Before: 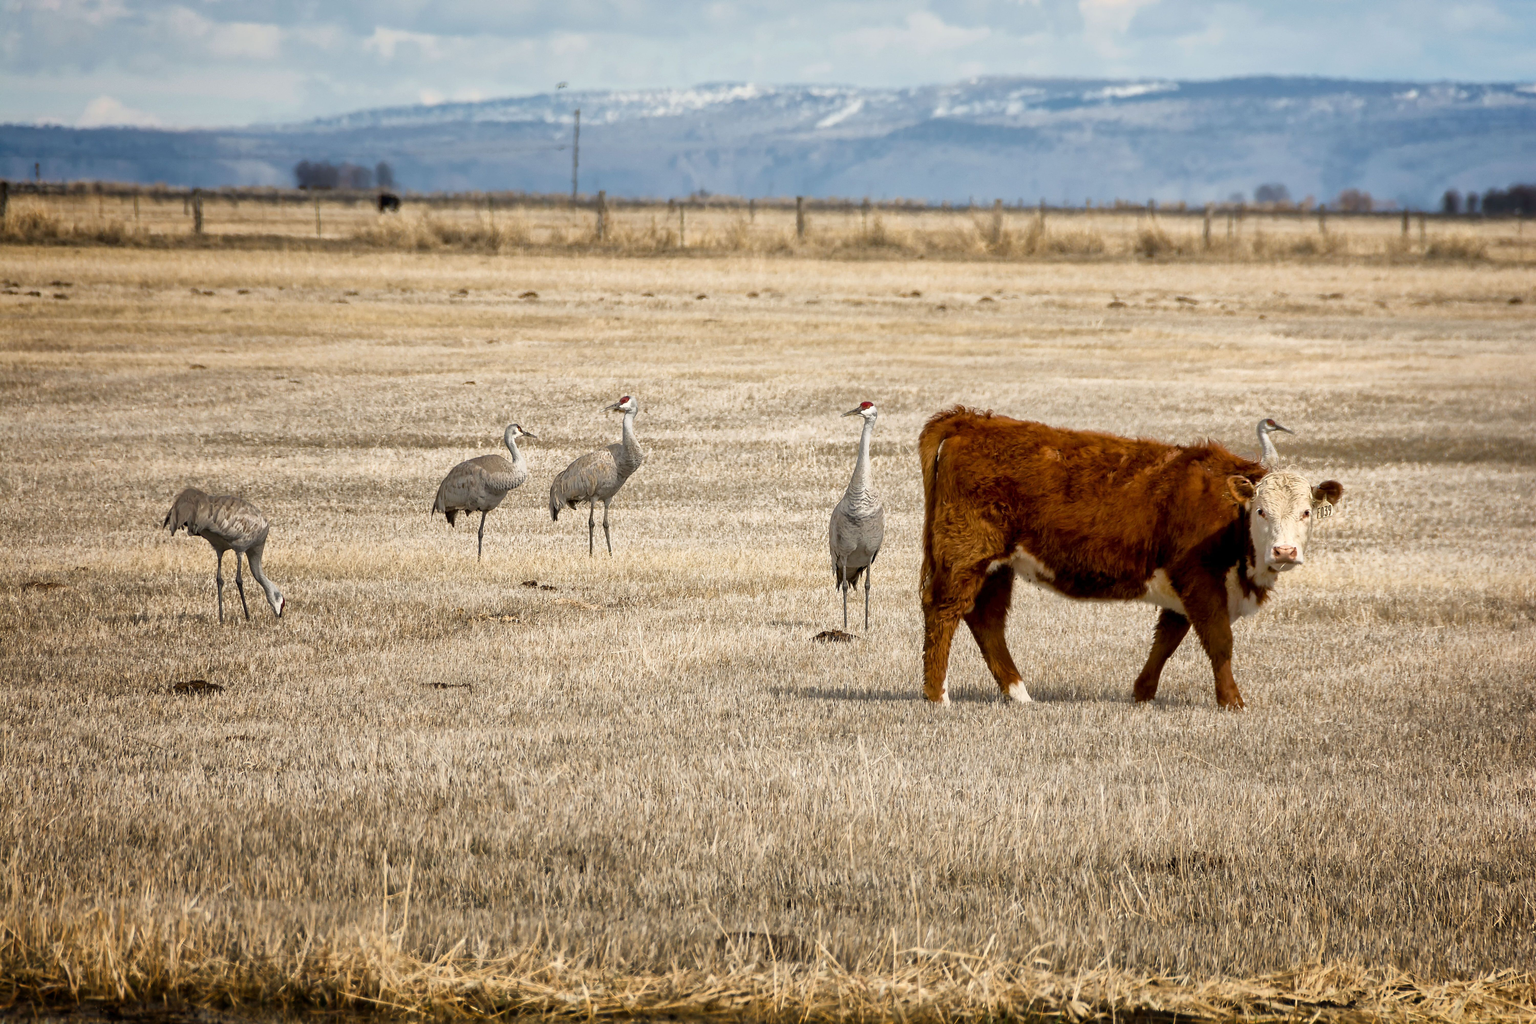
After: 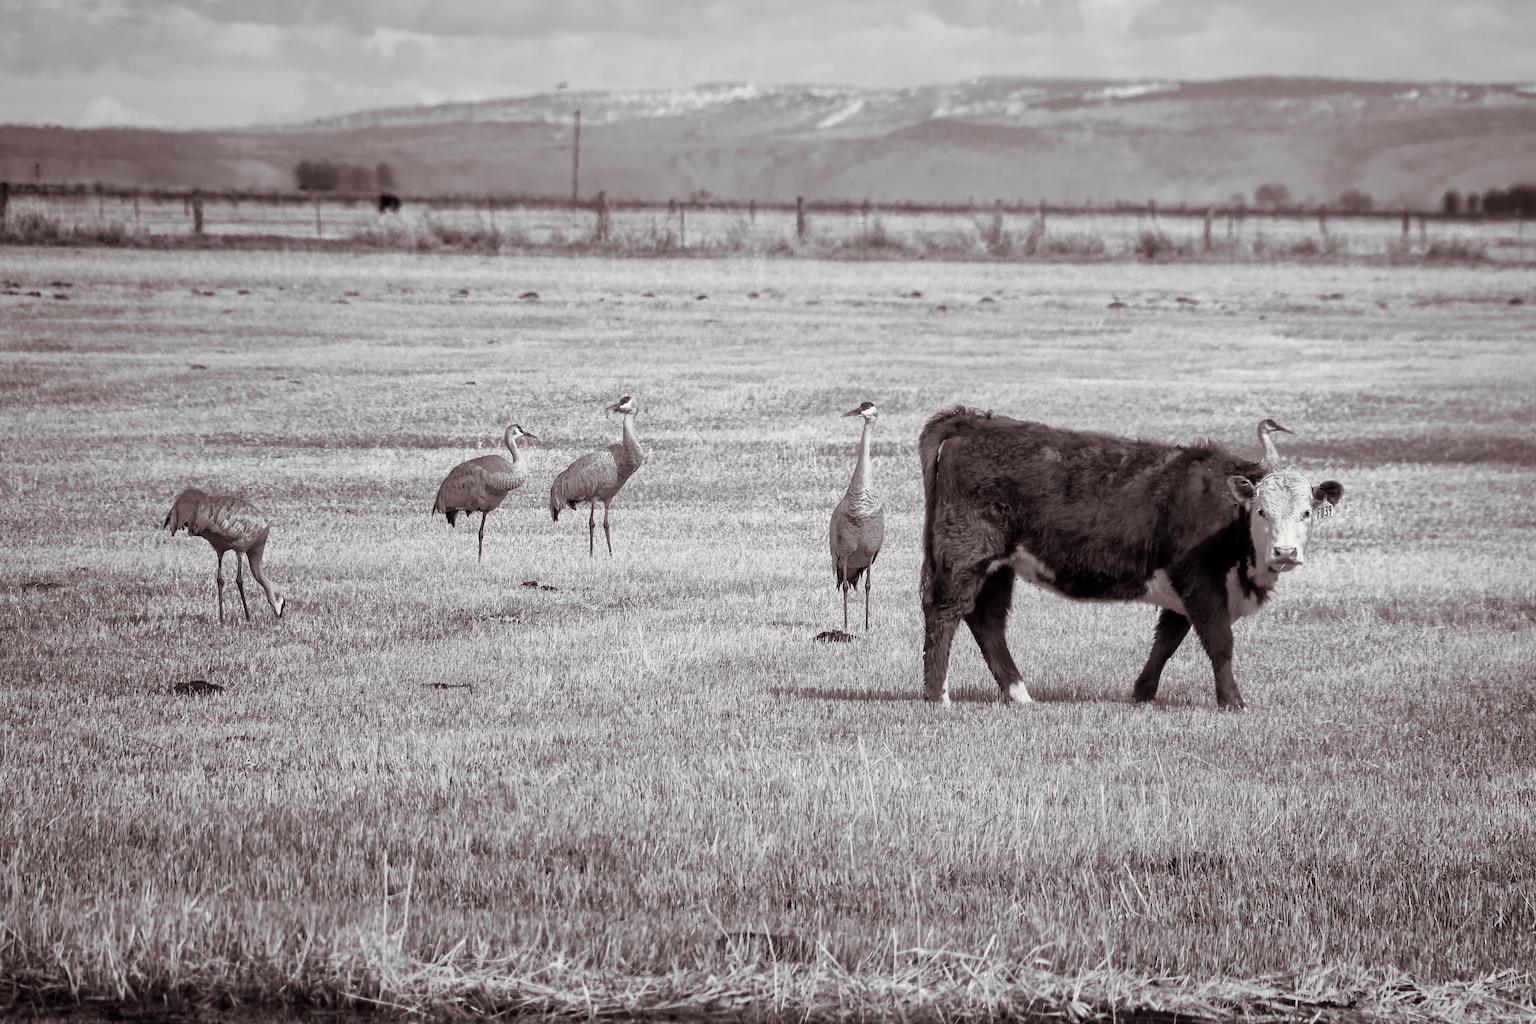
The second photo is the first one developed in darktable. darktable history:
split-toning: shadows › saturation 0.24, highlights › hue 54°, highlights › saturation 0.24
monochrome: a -35.87, b 49.73, size 1.7
